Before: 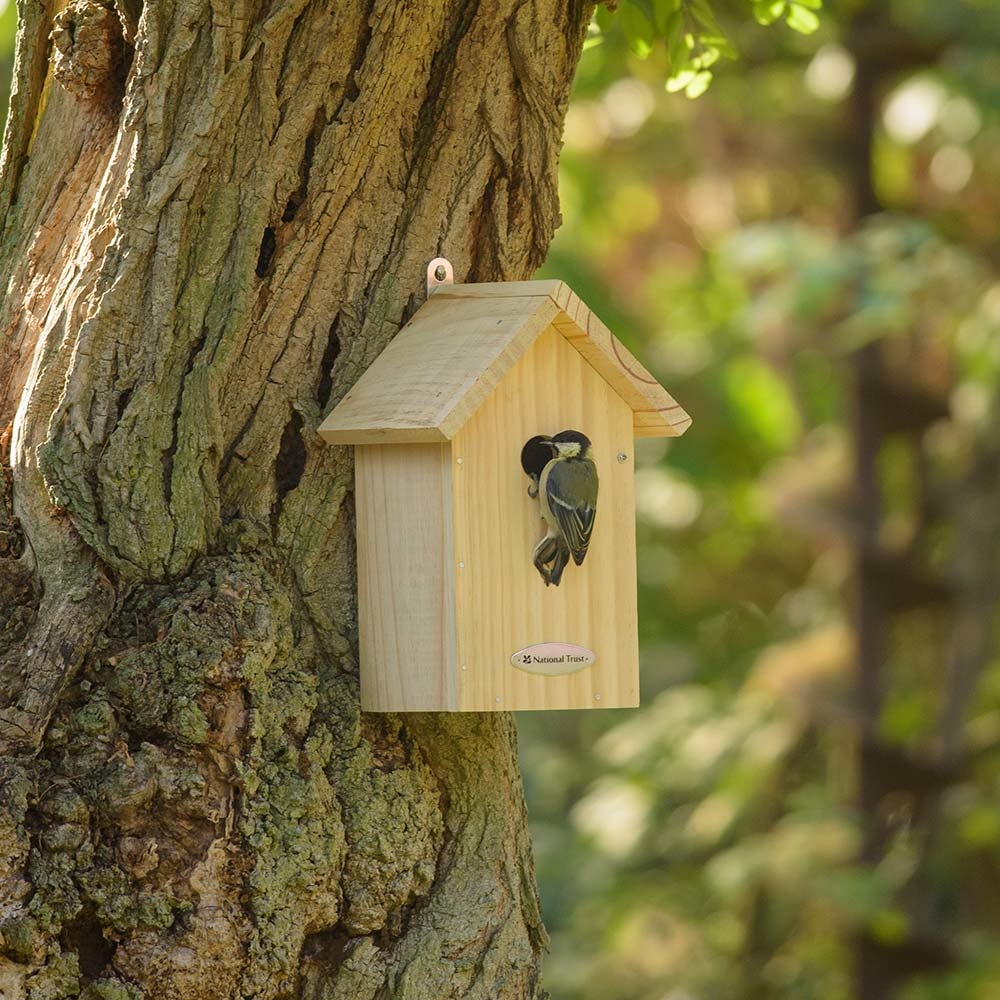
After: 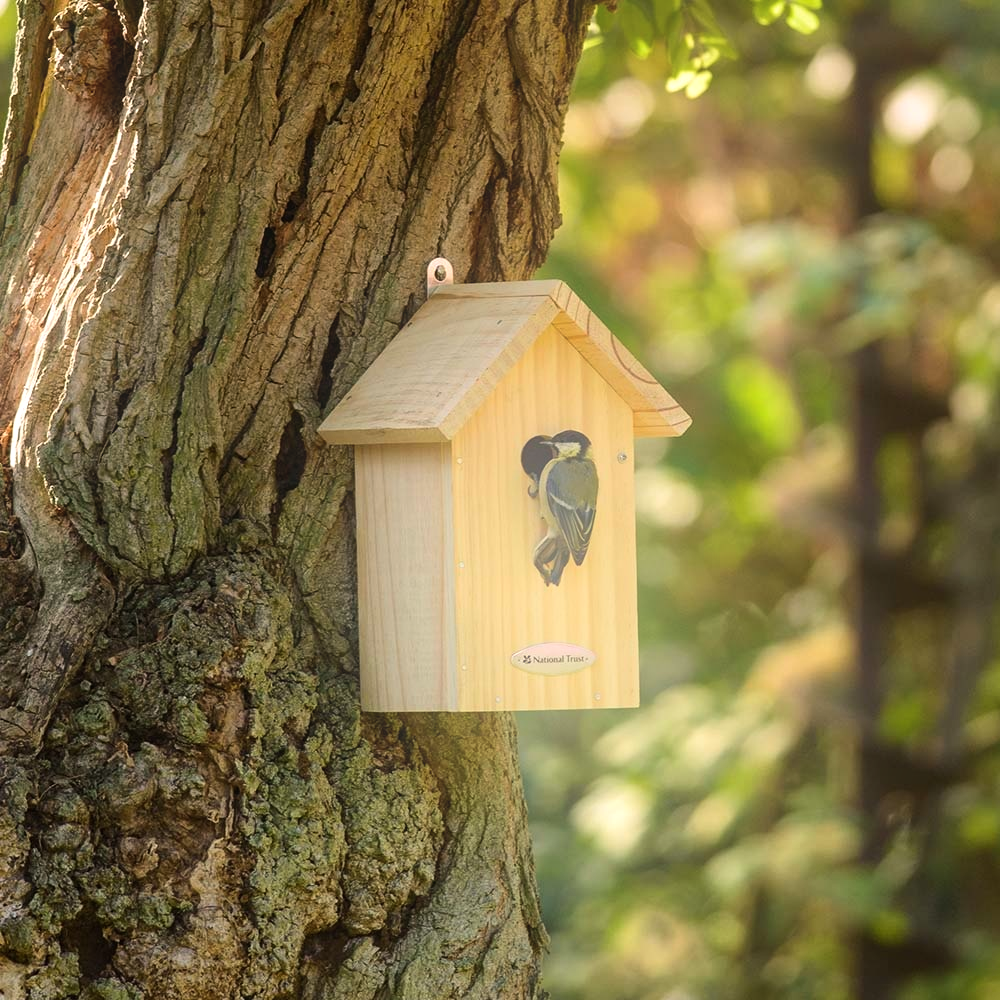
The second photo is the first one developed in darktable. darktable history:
graduated density: density 0.38 EV, hardness 21%, rotation -6.11°, saturation 32%
tone equalizer: -8 EV -0.417 EV, -7 EV -0.389 EV, -6 EV -0.333 EV, -5 EV -0.222 EV, -3 EV 0.222 EV, -2 EV 0.333 EV, -1 EV 0.389 EV, +0 EV 0.417 EV, edges refinement/feathering 500, mask exposure compensation -1.57 EV, preserve details no
bloom: threshold 82.5%, strength 16.25%
